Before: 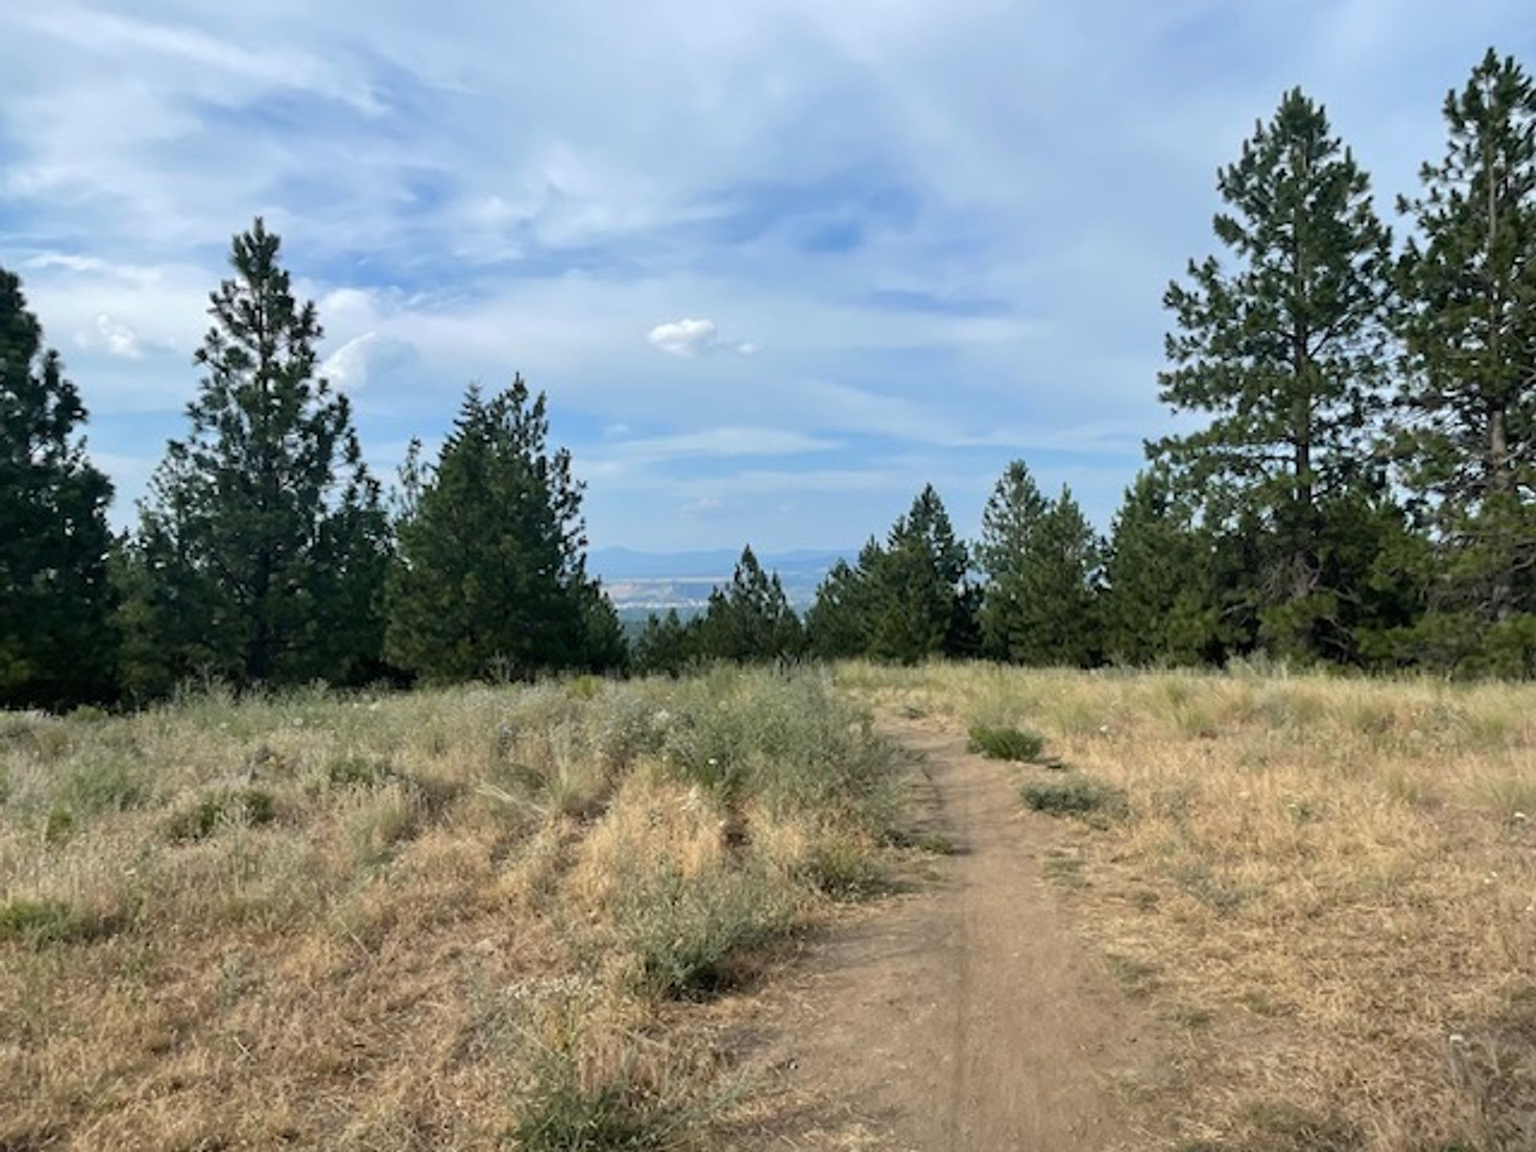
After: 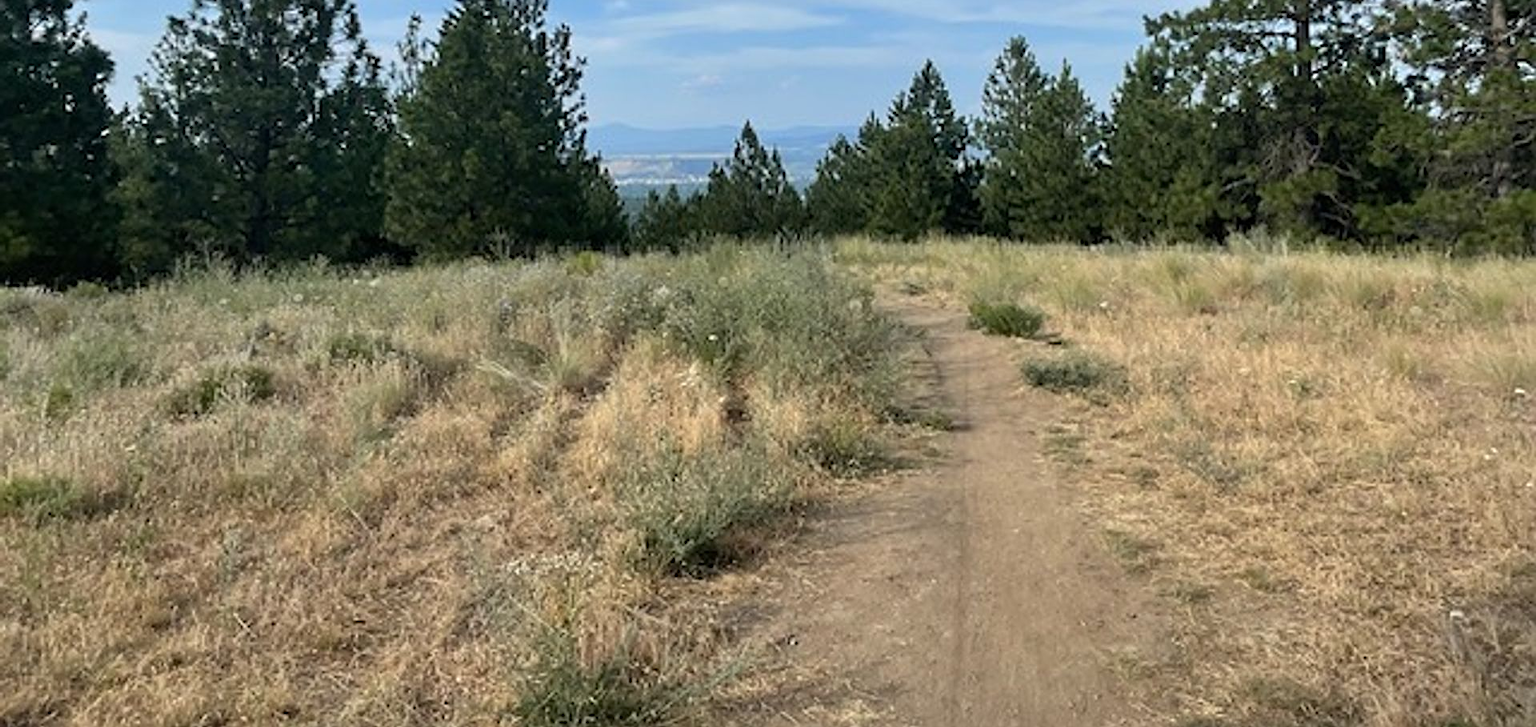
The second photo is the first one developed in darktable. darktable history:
crop and rotate: top 36.808%
sharpen: on, module defaults
